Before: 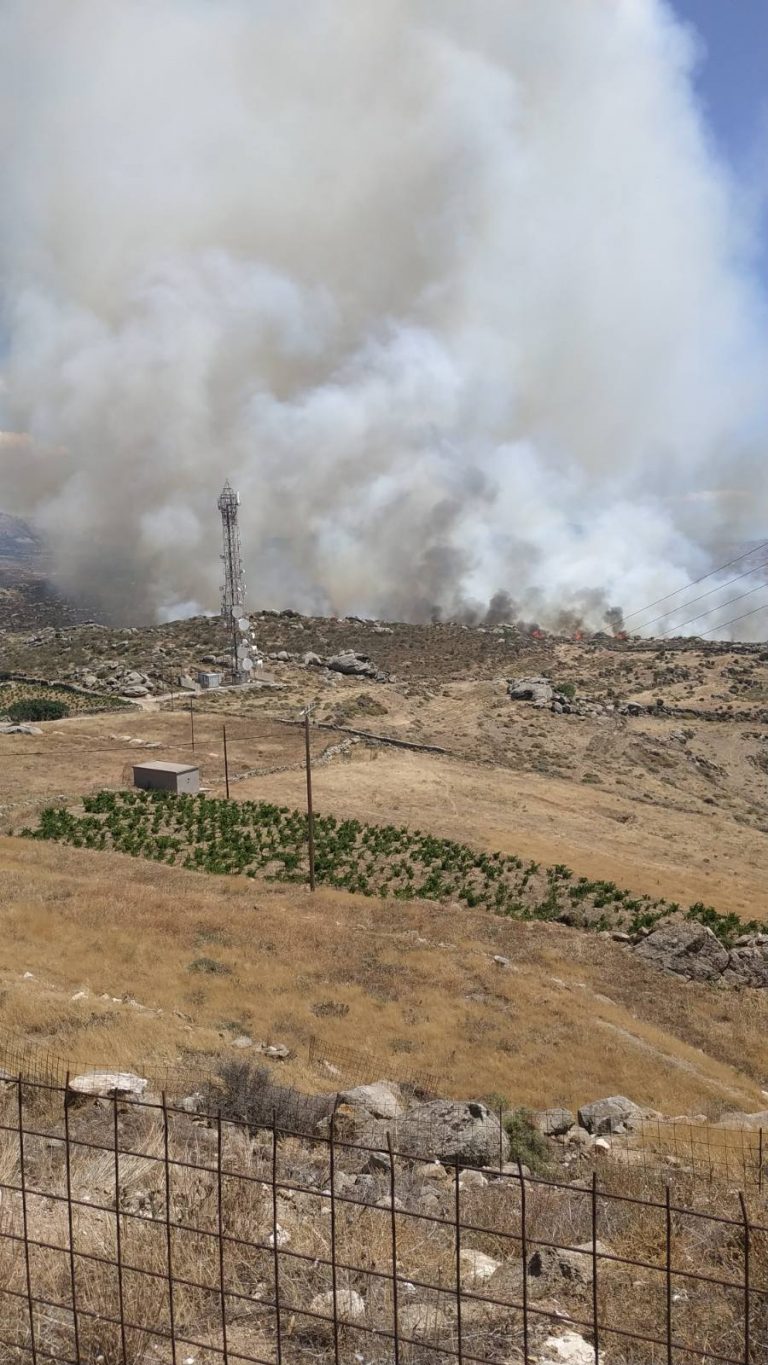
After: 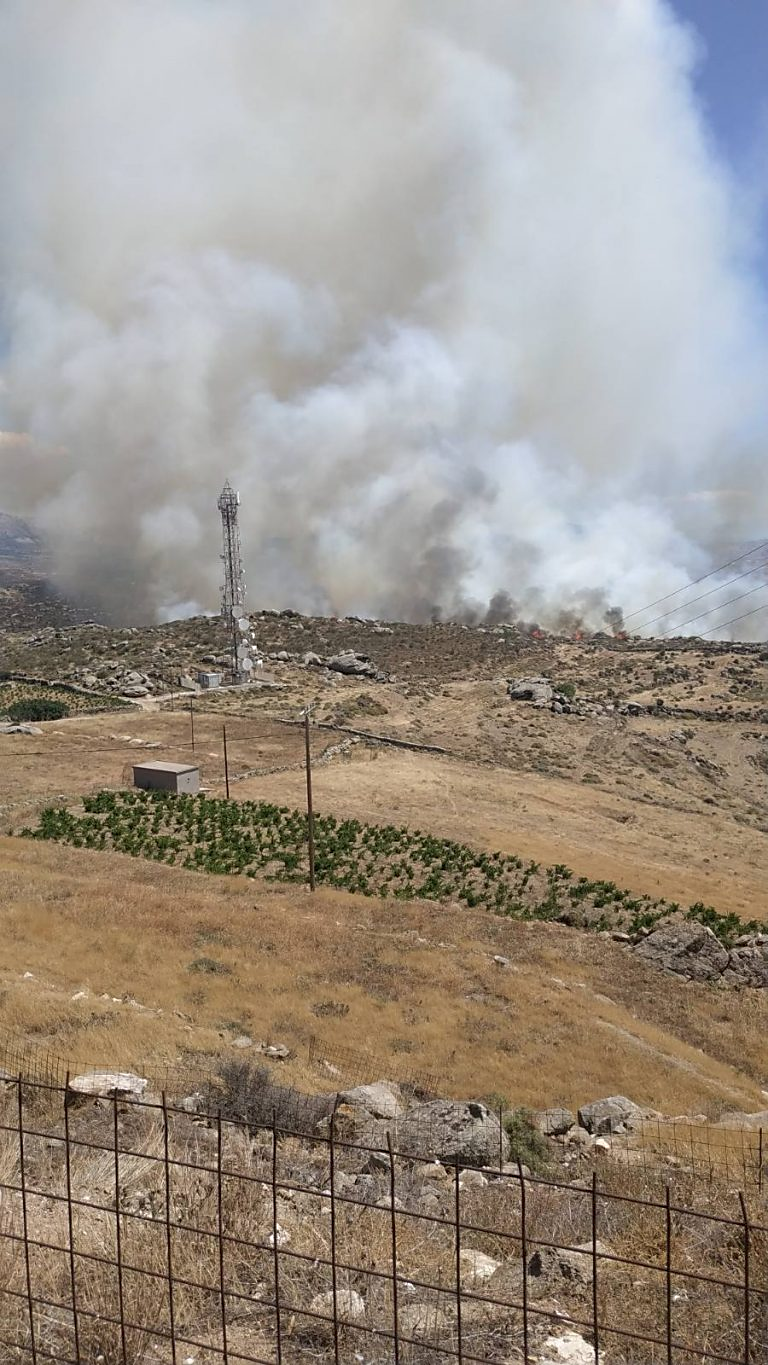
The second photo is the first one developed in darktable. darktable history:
sharpen: radius 1.812, amount 0.4, threshold 1.318
